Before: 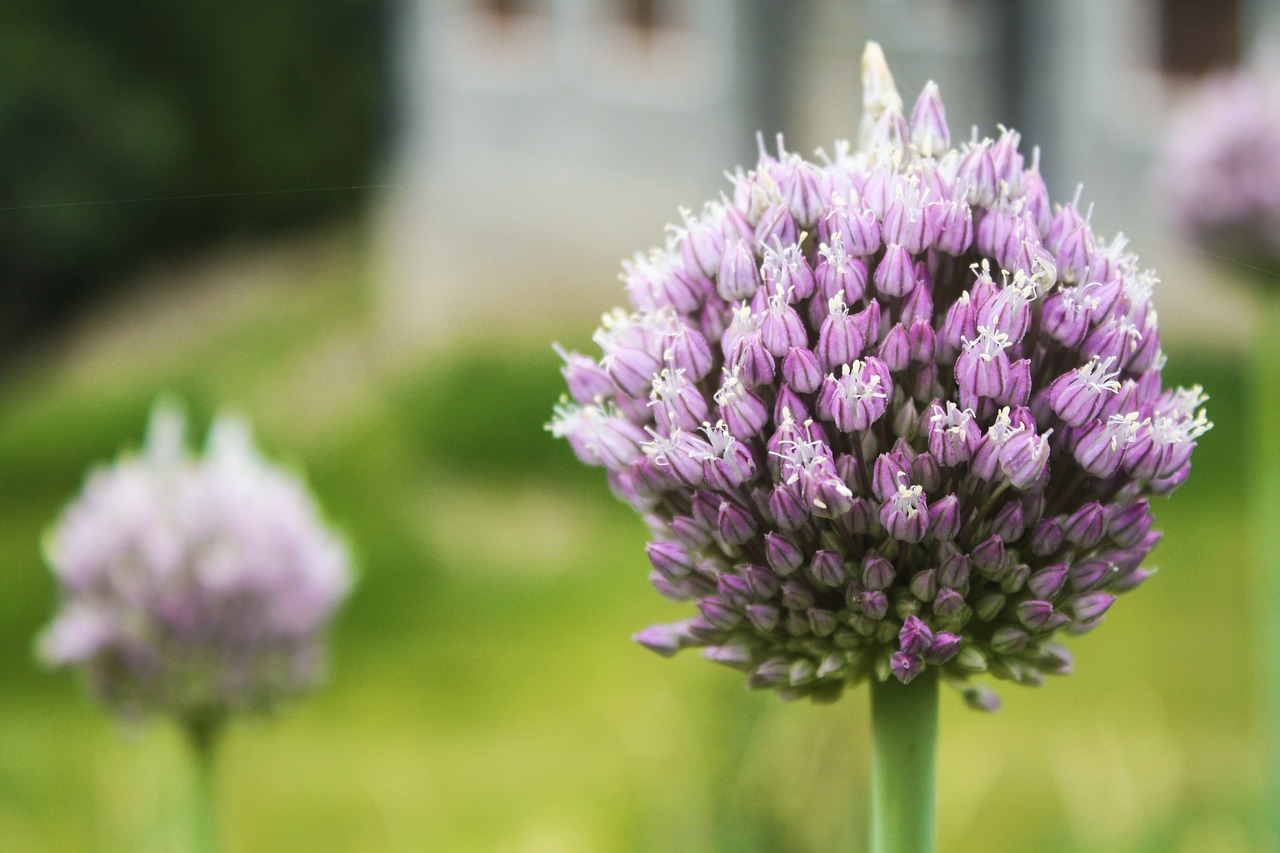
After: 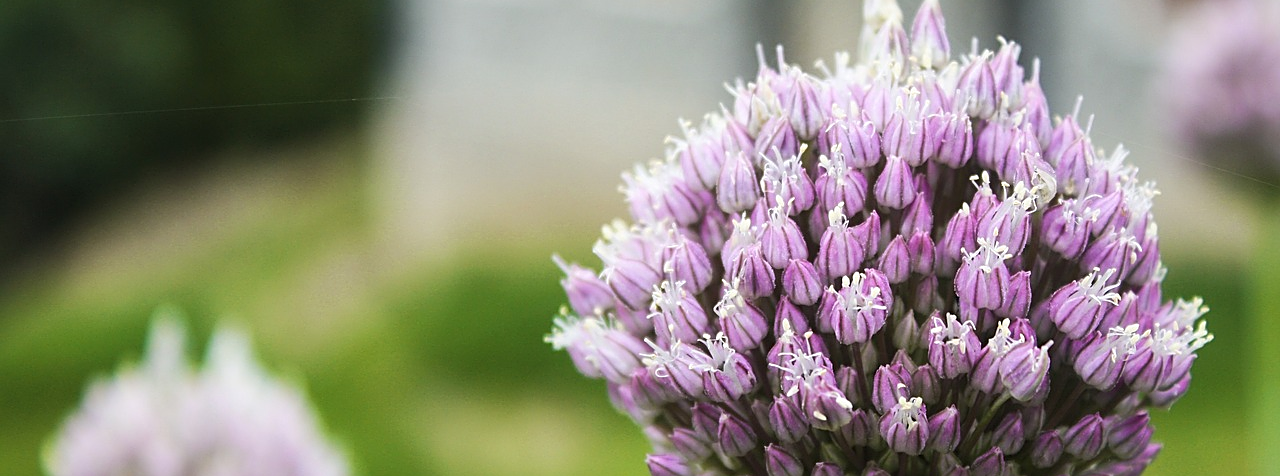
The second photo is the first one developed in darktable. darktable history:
crop and rotate: top 10.494%, bottom 33.621%
sharpen: on, module defaults
